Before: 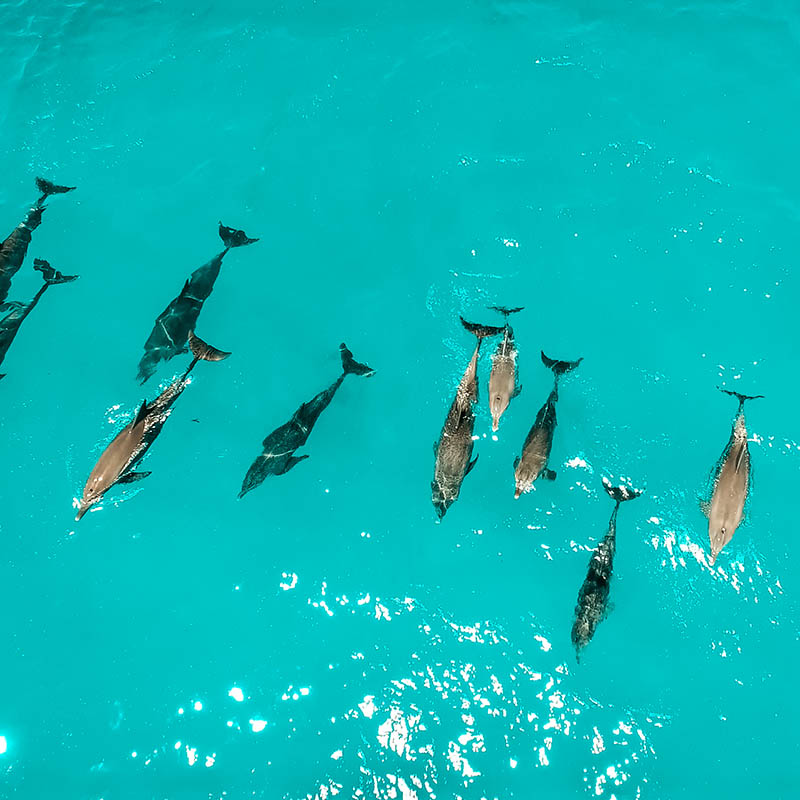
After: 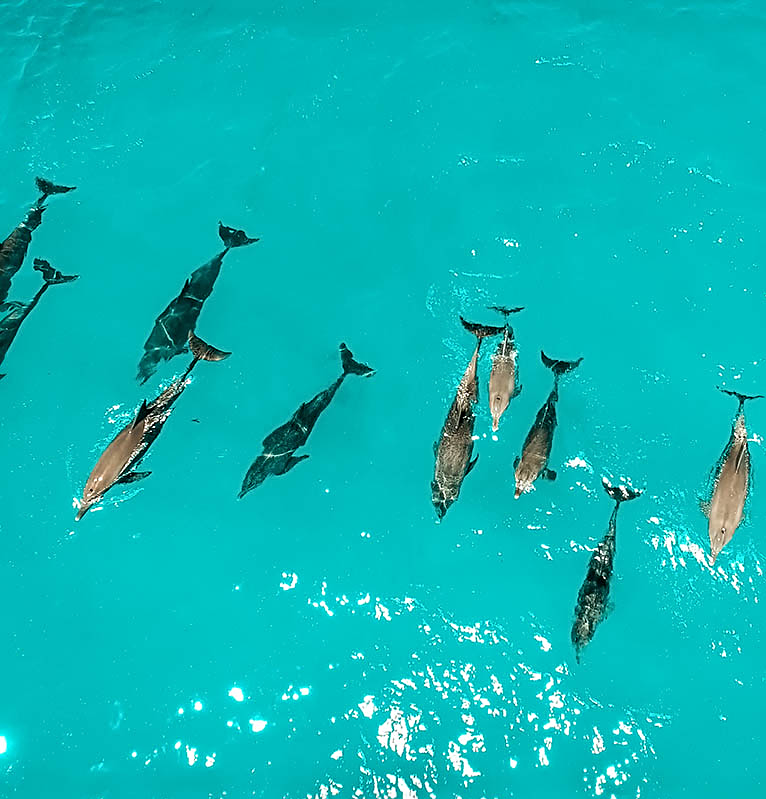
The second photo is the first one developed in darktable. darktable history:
sharpen: radius 2.499, amount 0.318
crop: right 4.193%, bottom 0.021%
